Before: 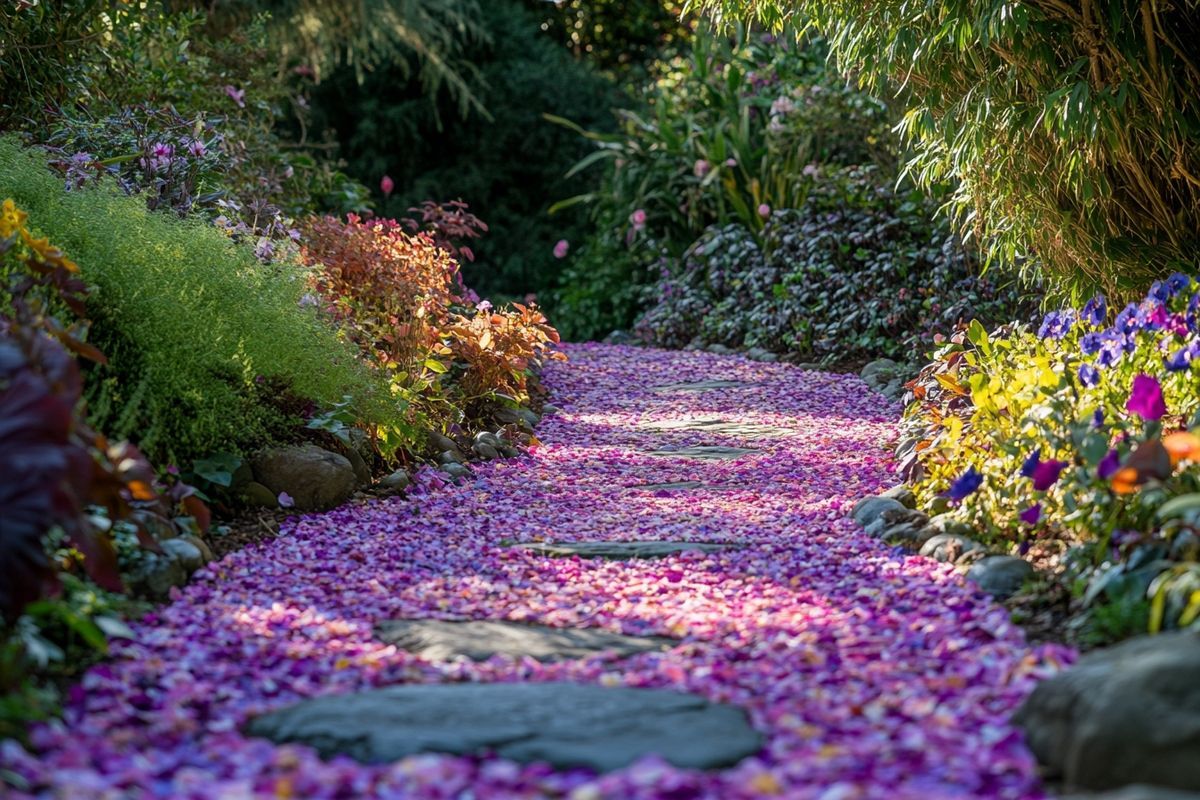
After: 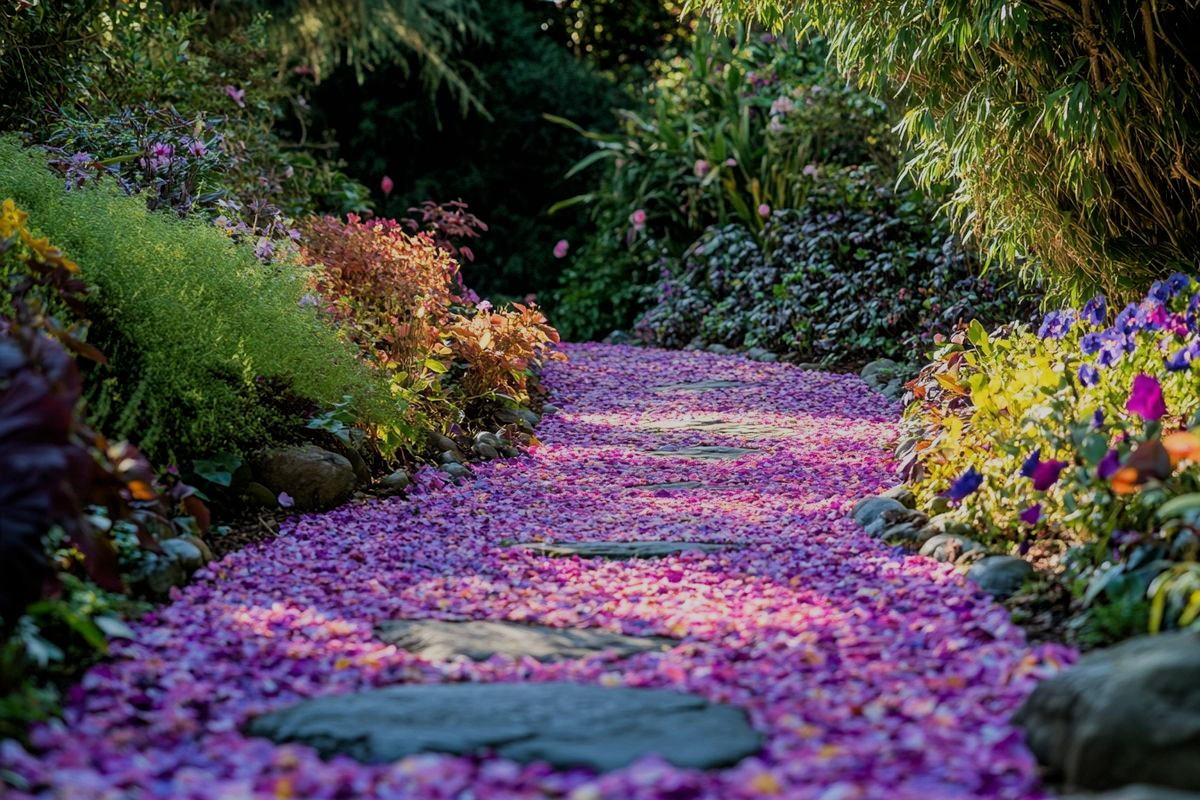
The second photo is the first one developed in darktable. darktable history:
filmic rgb: black relative exposure -7.65 EV, white relative exposure 4.56 EV, hardness 3.61
velvia: on, module defaults
